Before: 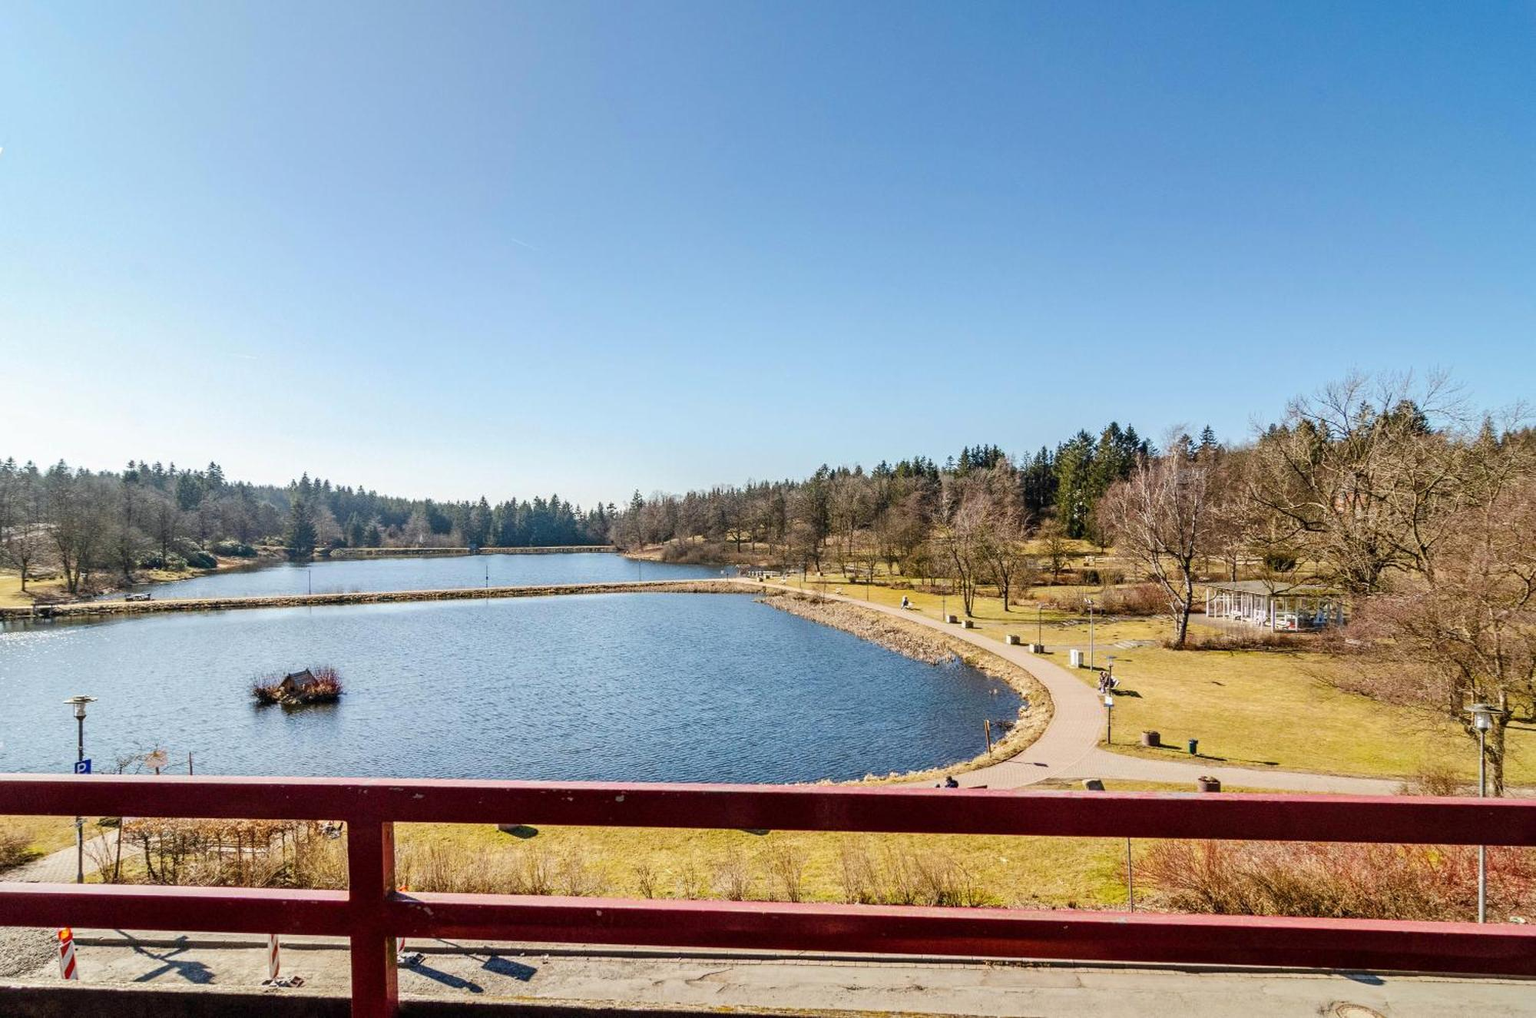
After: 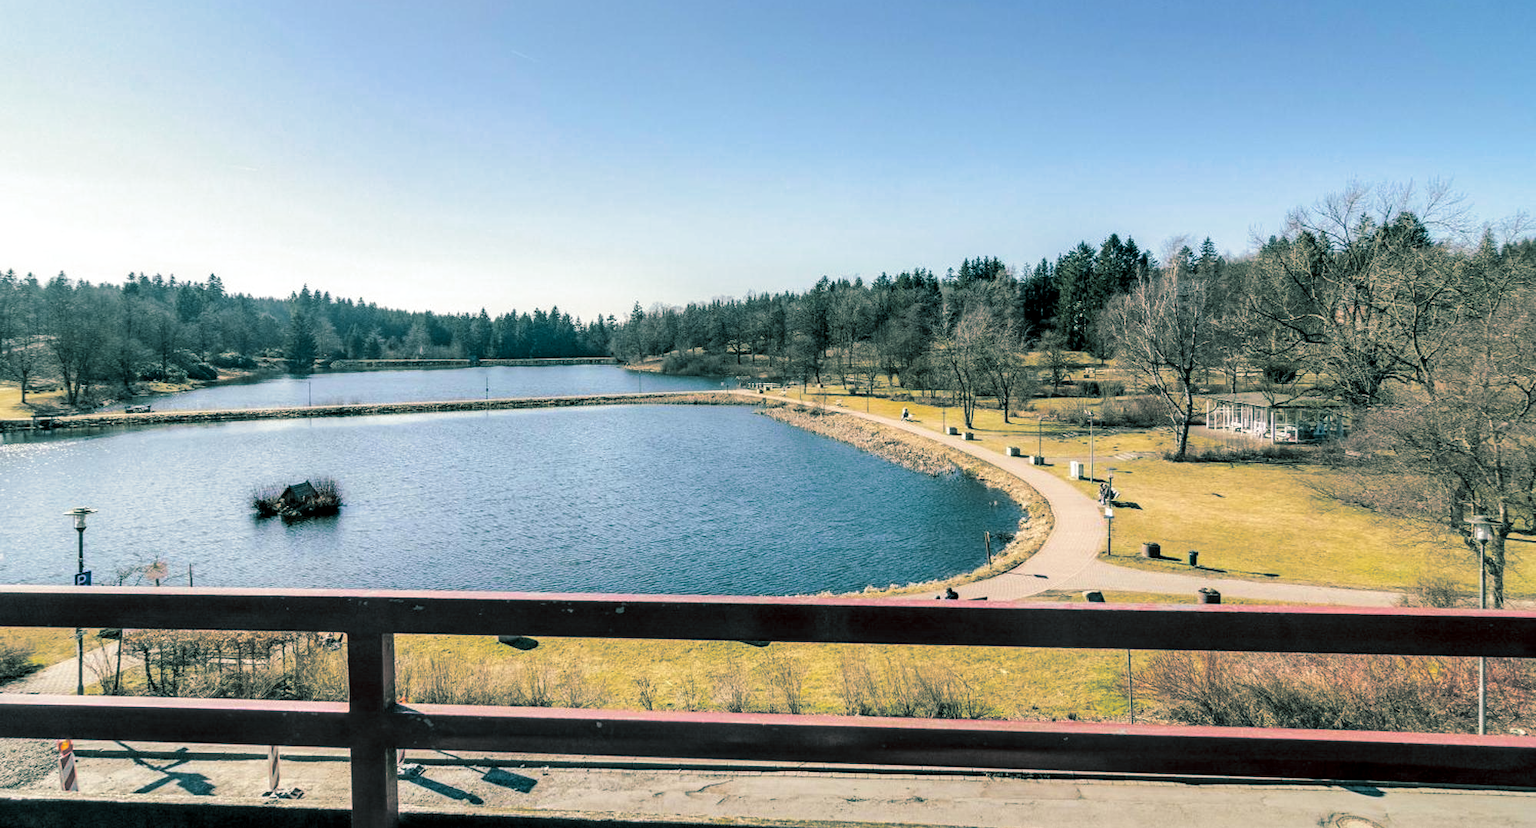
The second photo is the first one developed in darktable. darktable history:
split-toning: shadows › hue 186.43°, highlights › hue 49.29°, compress 30.29%
contrast equalizer: y [[0.579, 0.58, 0.505, 0.5, 0.5, 0.5], [0.5 ×6], [0.5 ×6], [0 ×6], [0 ×6]]
crop and rotate: top 18.507%
